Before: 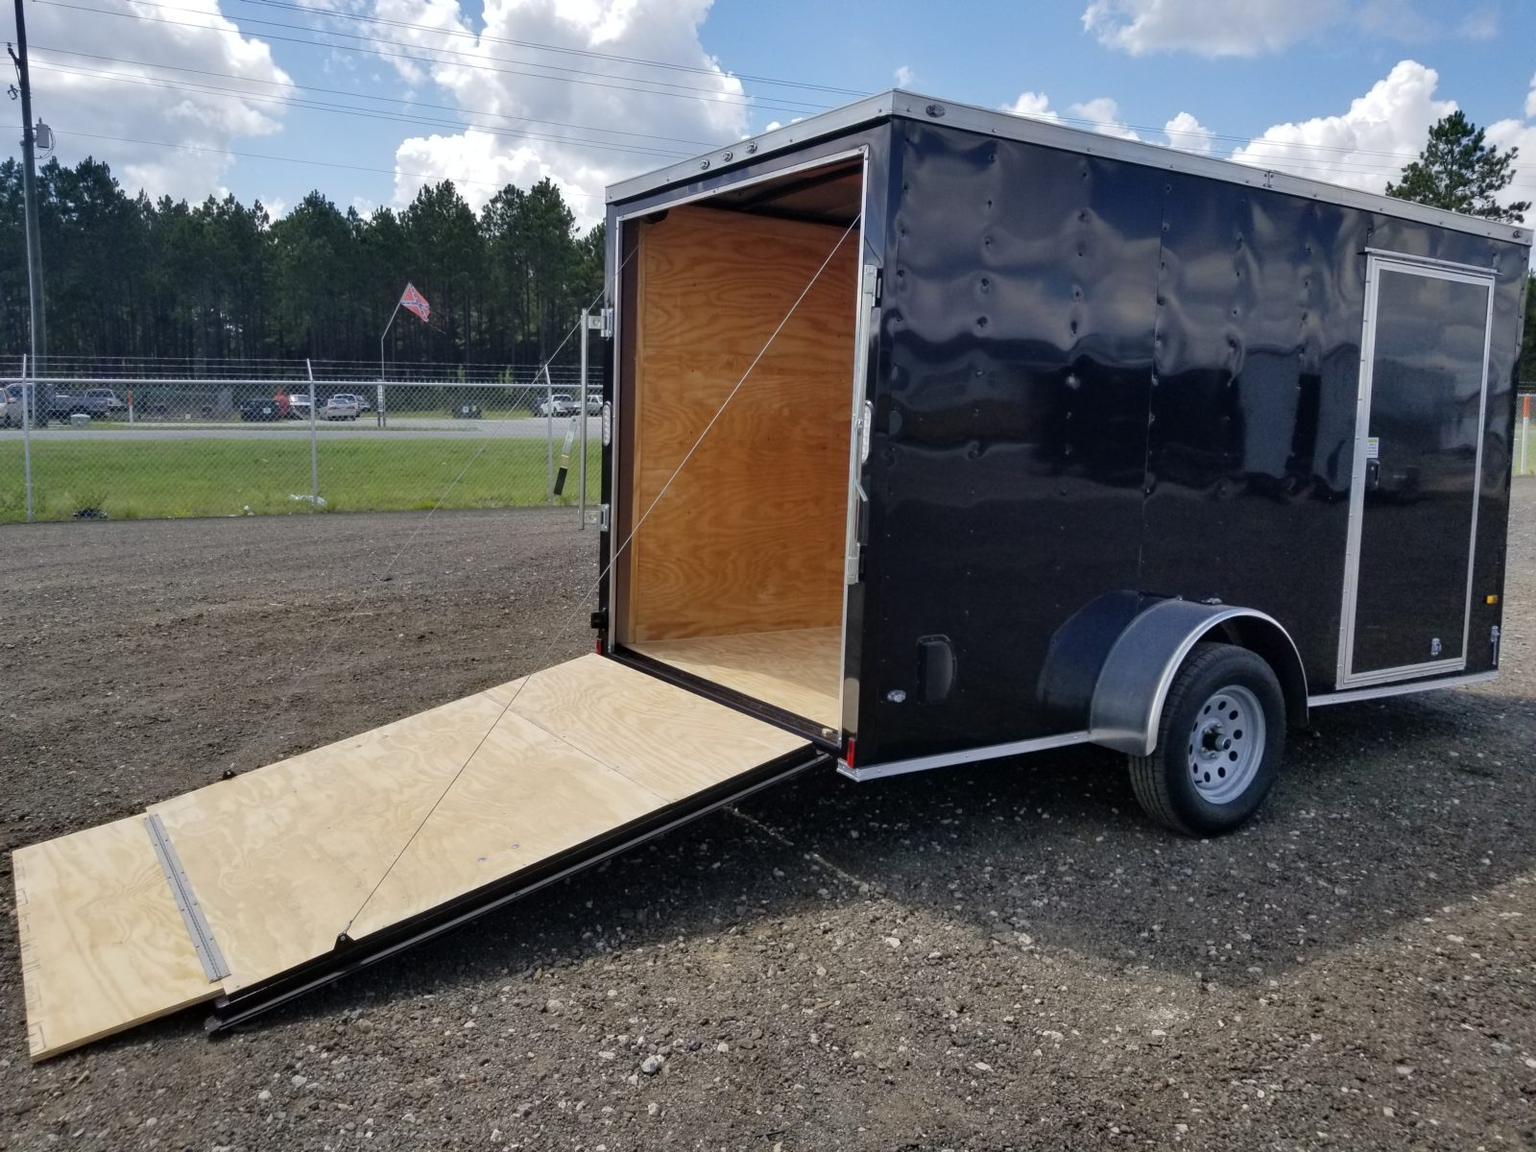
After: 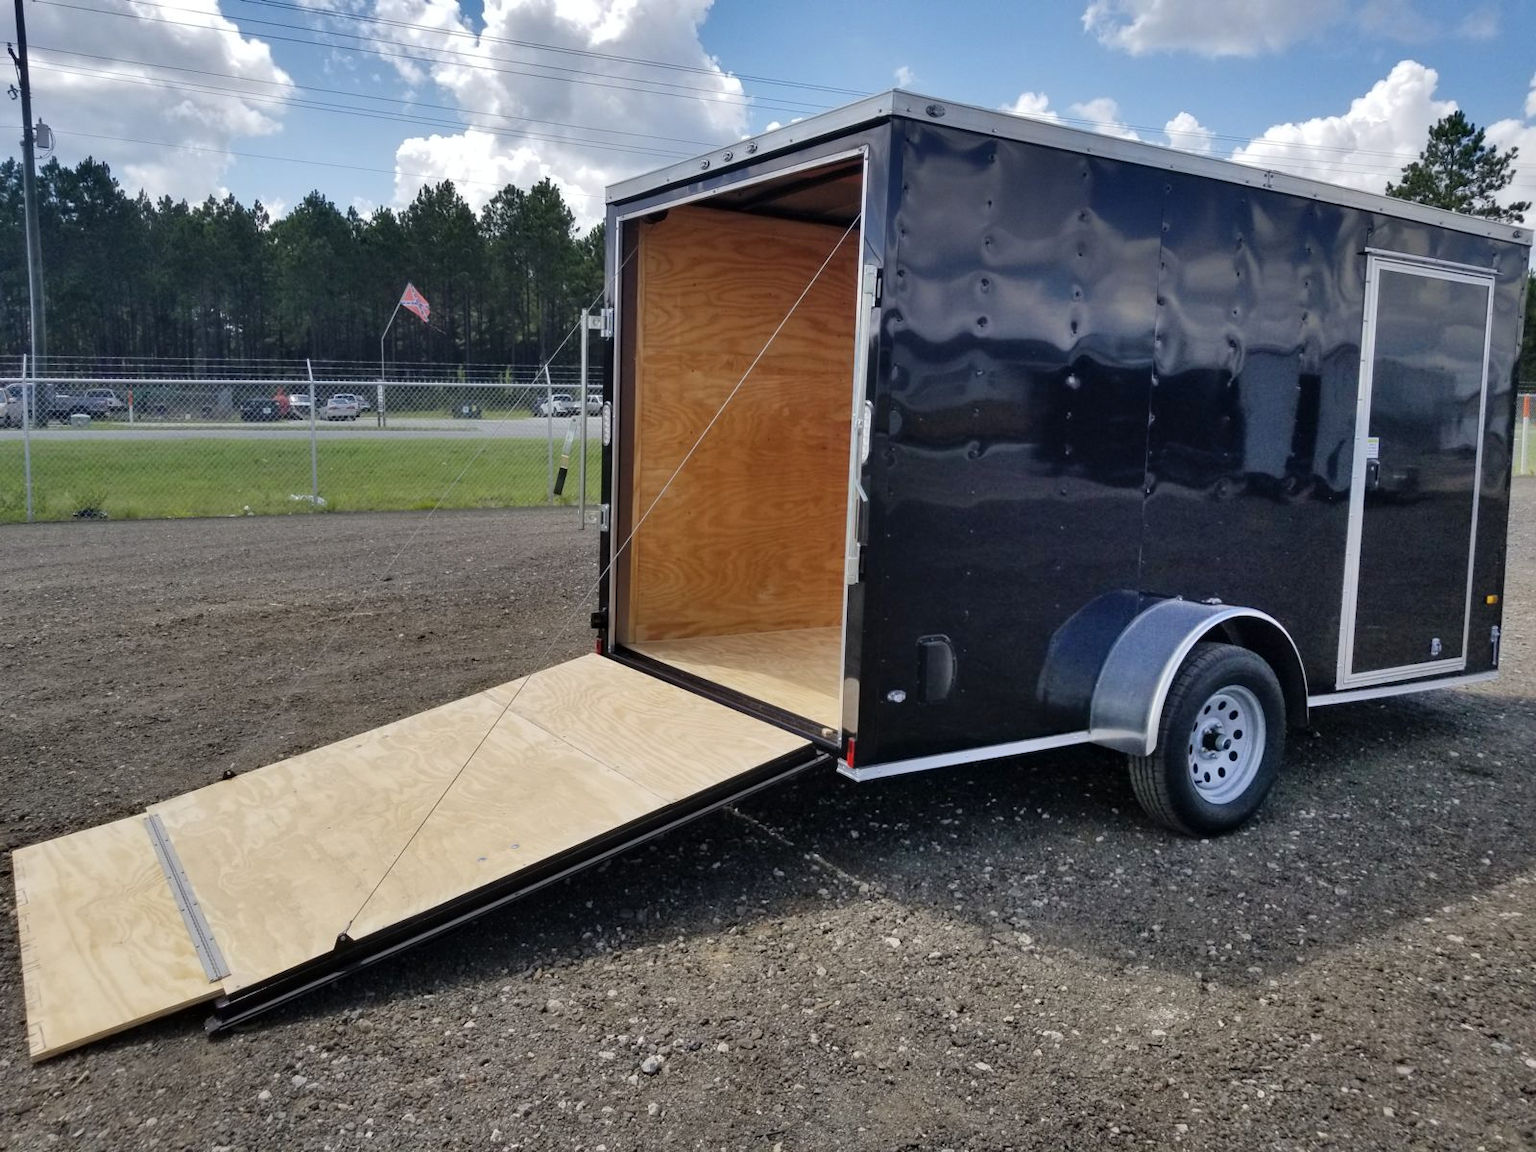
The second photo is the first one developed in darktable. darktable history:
shadows and highlights: highlights color adjustment 72.79%, low approximation 0.01, soften with gaussian
